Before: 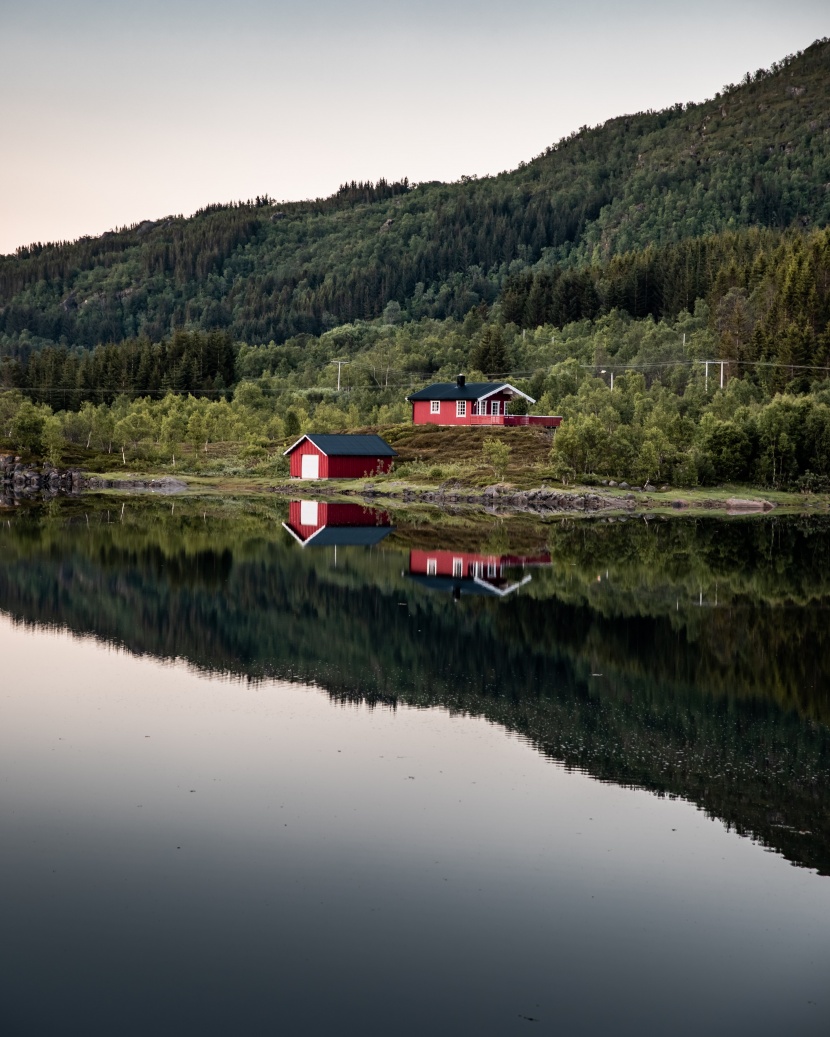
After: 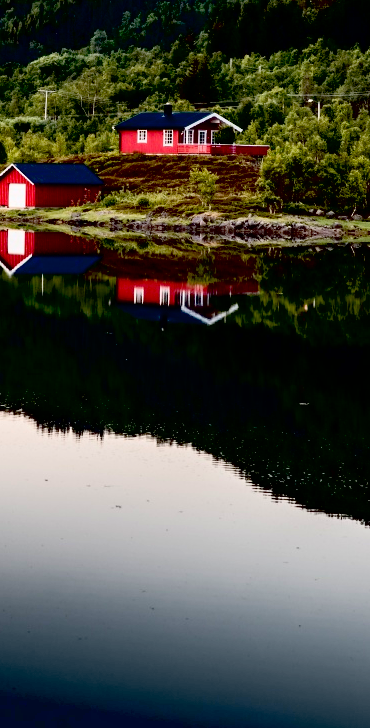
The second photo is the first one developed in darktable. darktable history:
crop: left 35.402%, top 26.184%, right 19.83%, bottom 3.43%
exposure: black level correction 0.048, exposure 0.013 EV, compensate highlight preservation false
contrast brightness saturation: contrast 0.197, brightness 0.156, saturation 0.228
